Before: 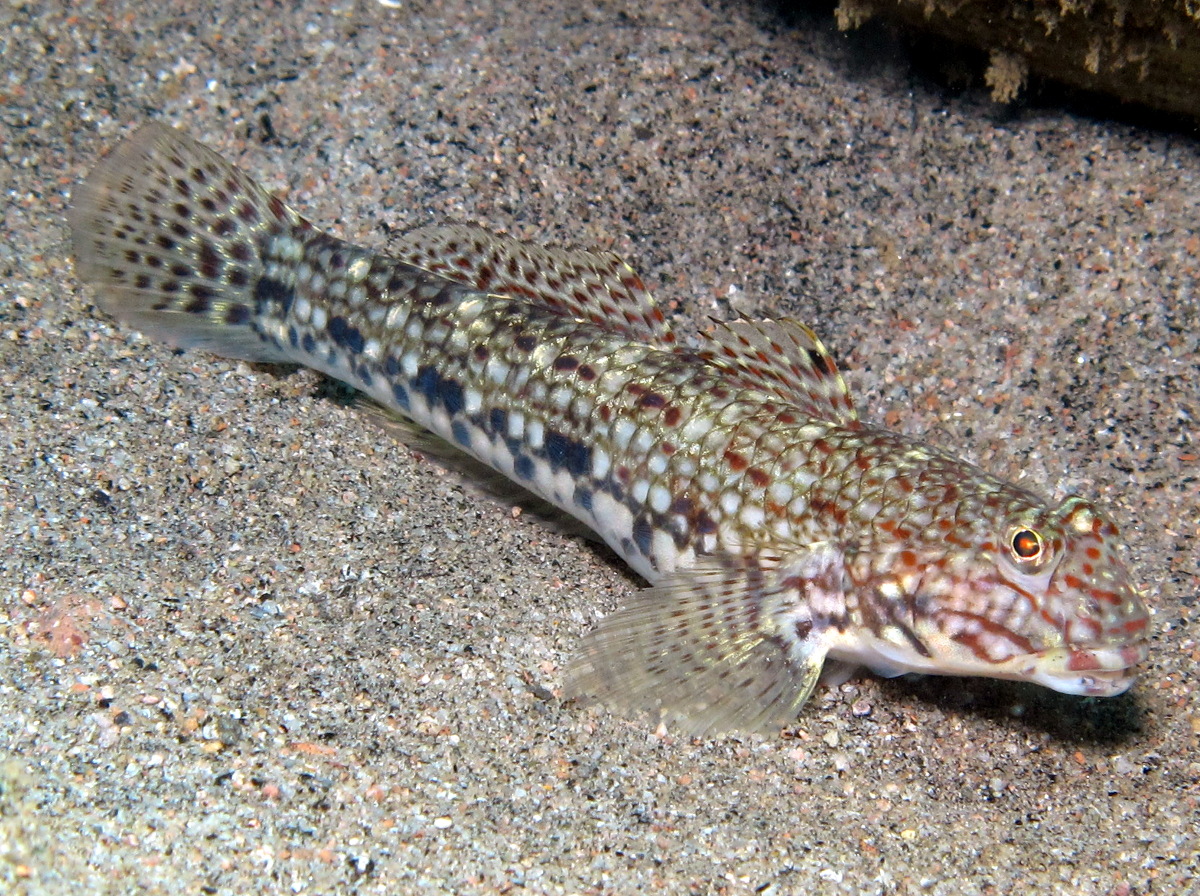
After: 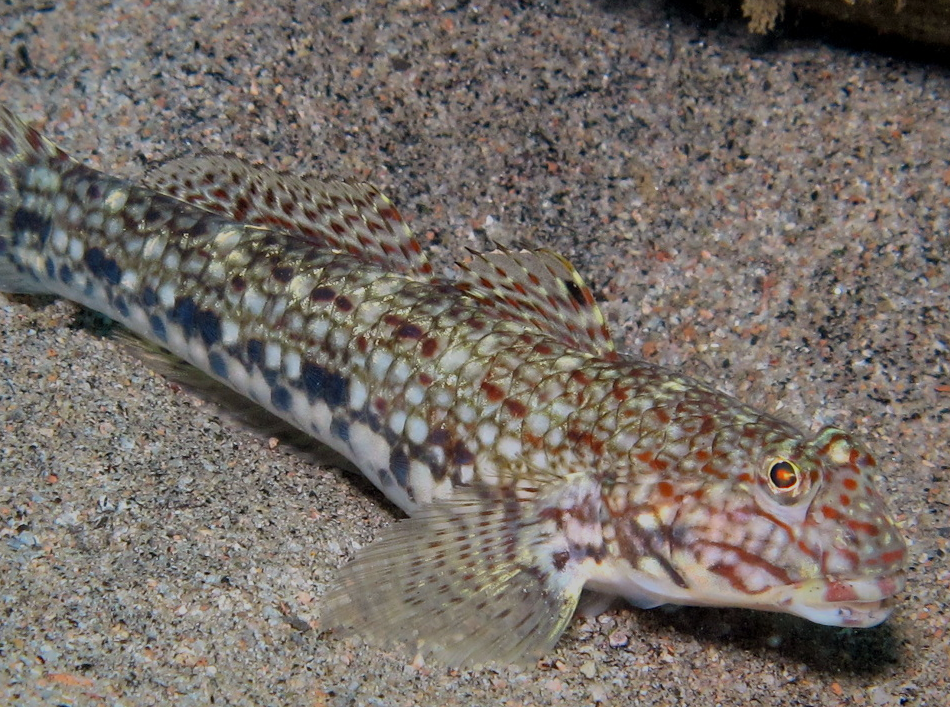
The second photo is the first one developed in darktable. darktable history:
shadows and highlights: shadows 38.03, highlights -73.95
crop and rotate: left 20.299%, top 7.801%, right 0.471%, bottom 13.286%
exposure: exposure -0.454 EV, compensate highlight preservation false
